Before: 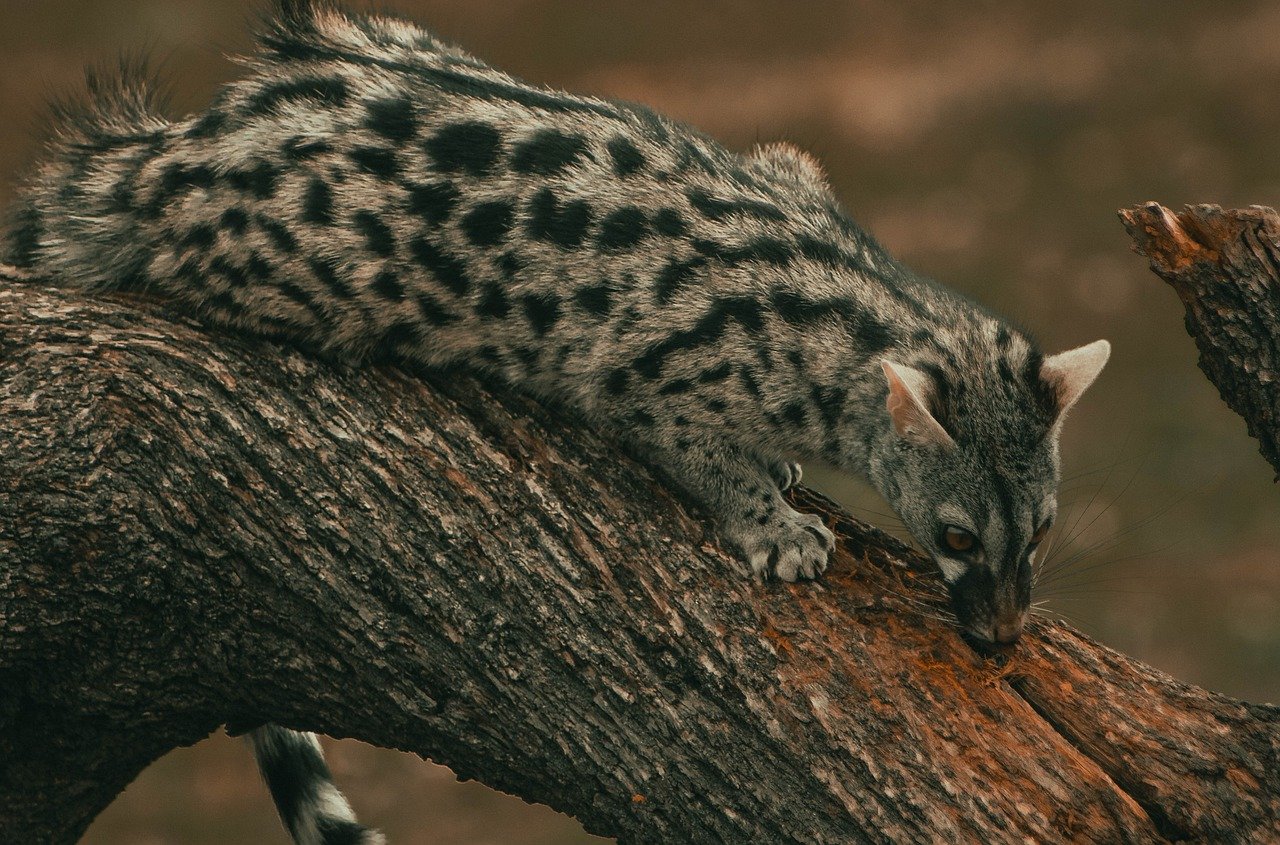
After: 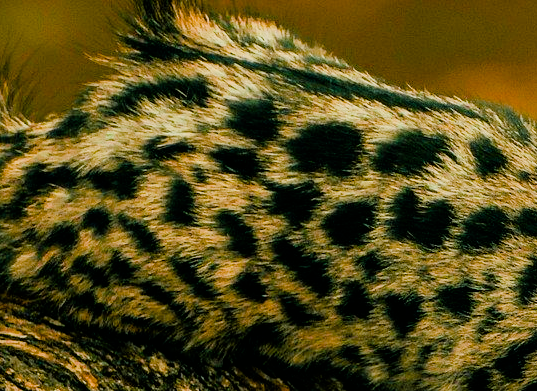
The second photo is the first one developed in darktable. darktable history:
color balance rgb: linear chroma grading › global chroma 25%, perceptual saturation grading › global saturation 40%, perceptual saturation grading › highlights -50%, perceptual saturation grading › shadows 30%, perceptual brilliance grading › global brilliance 25%, global vibrance 60%
crop and rotate: left 10.817%, top 0.062%, right 47.194%, bottom 53.626%
filmic rgb: black relative exposure -4.14 EV, white relative exposure 5.1 EV, hardness 2.11, contrast 1.165
